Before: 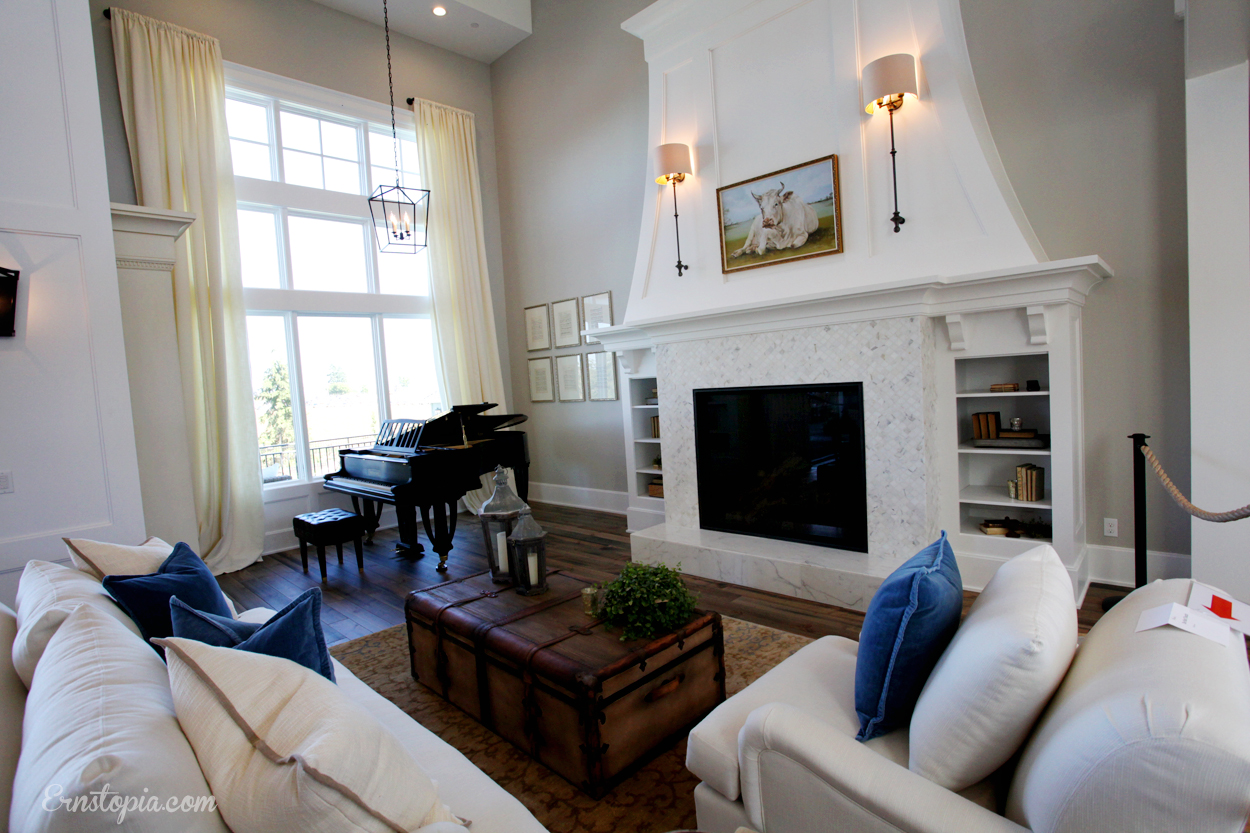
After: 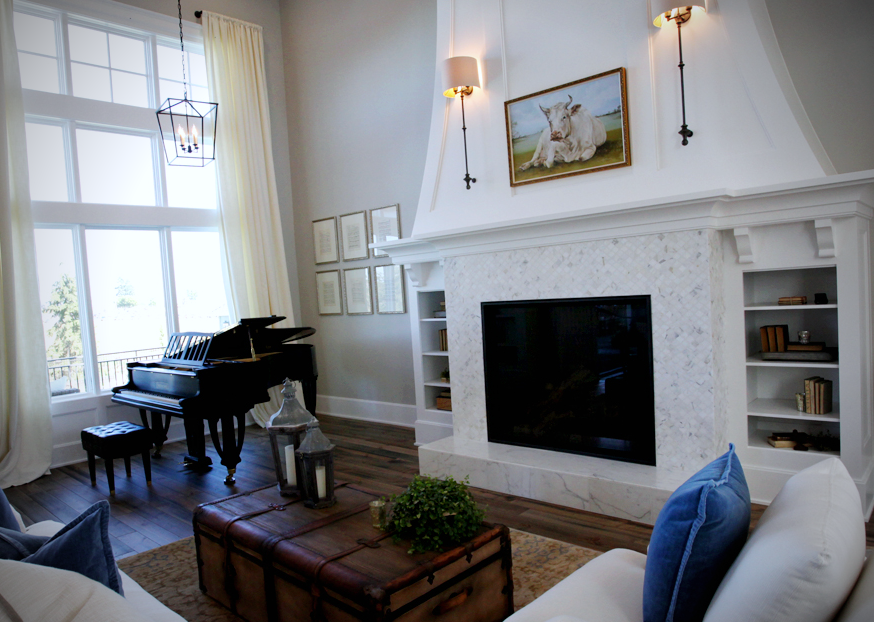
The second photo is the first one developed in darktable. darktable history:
crop and rotate: left 17.046%, top 10.659%, right 12.989%, bottom 14.553%
white balance: red 0.976, blue 1.04
vignetting: fall-off start 75%, brightness -0.692, width/height ratio 1.084
